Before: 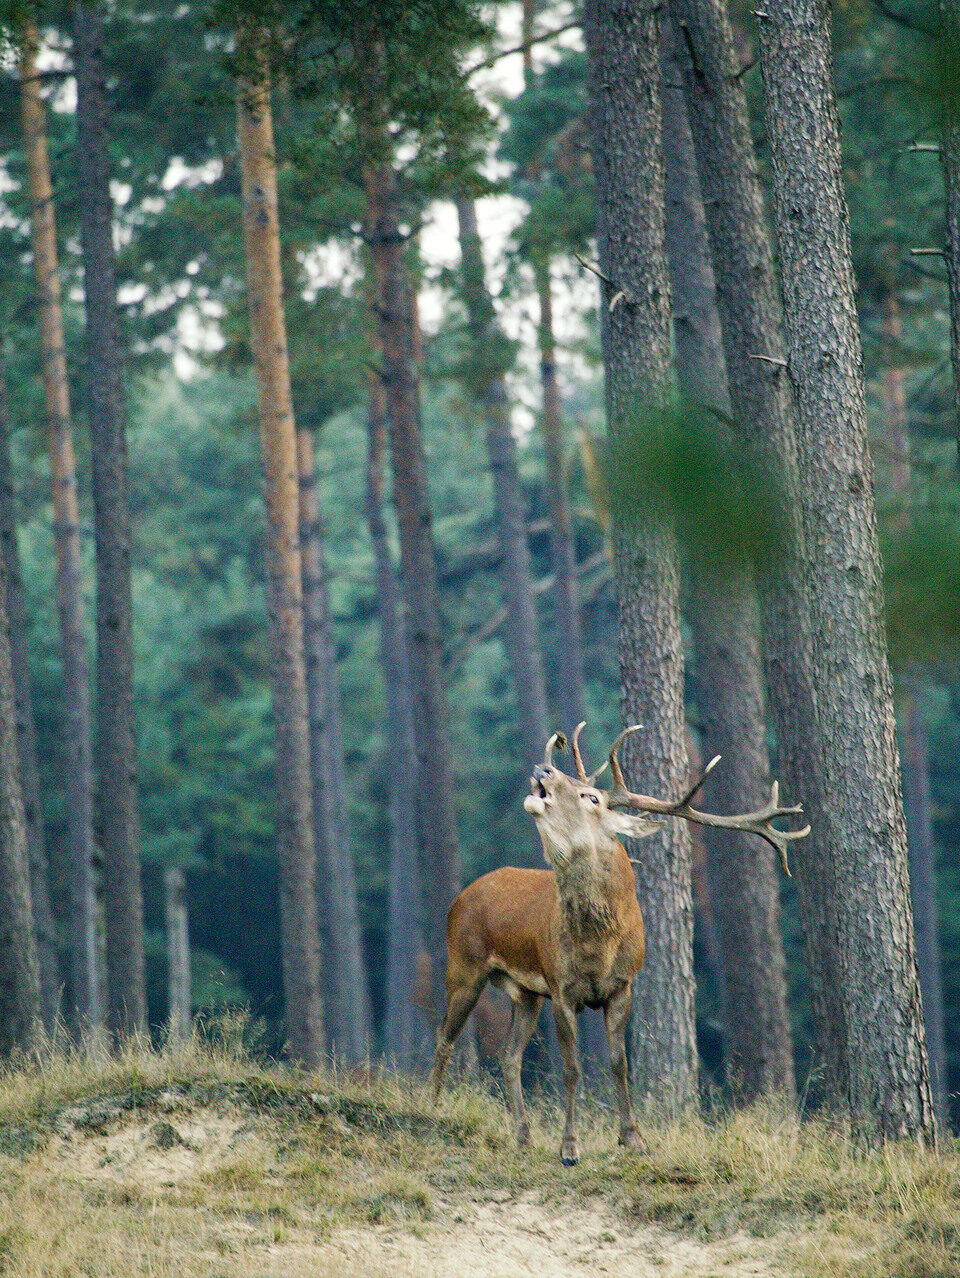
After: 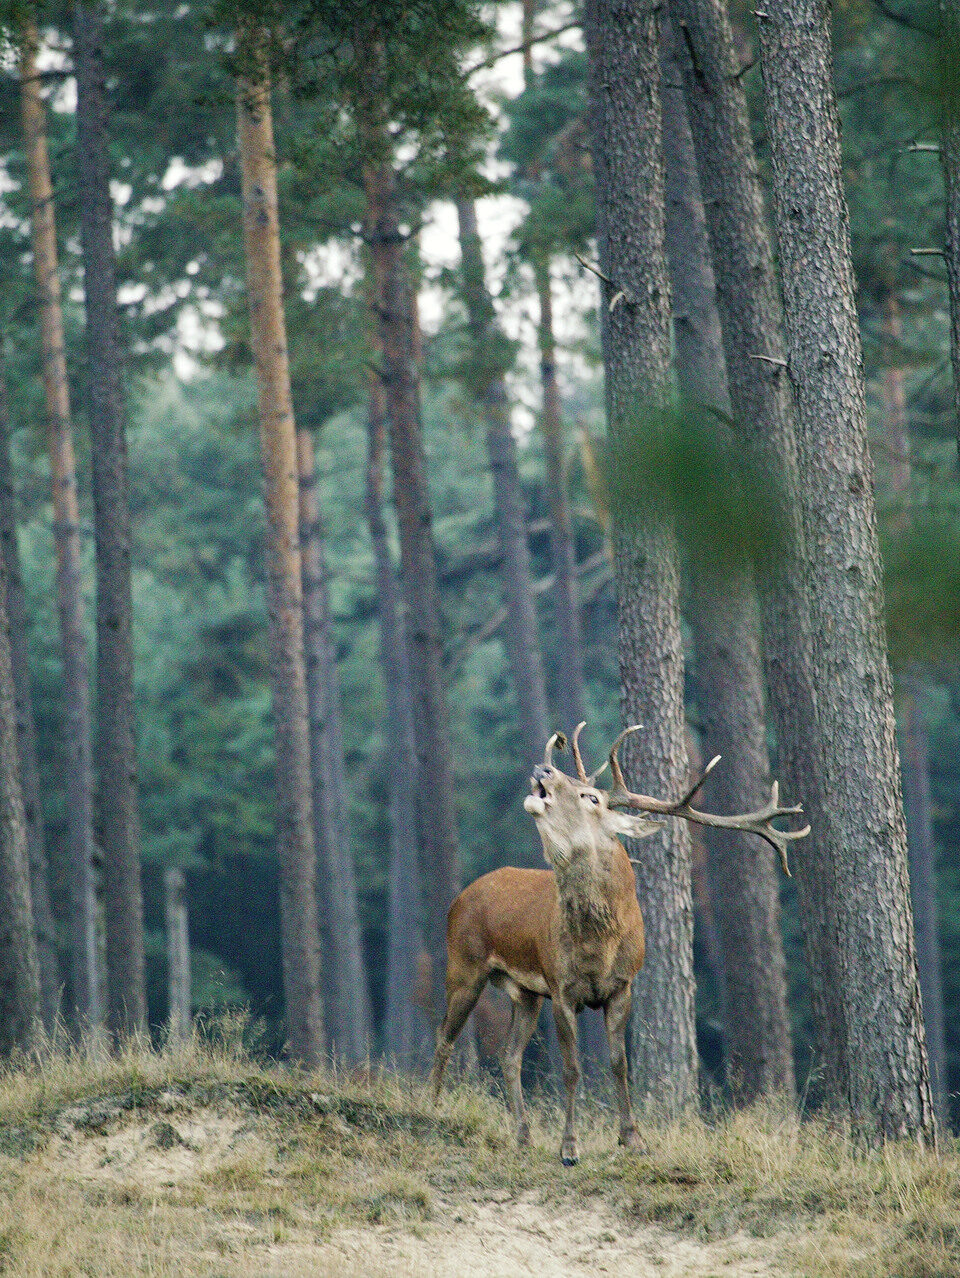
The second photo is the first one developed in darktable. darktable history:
contrast brightness saturation: saturation -0.17
shadows and highlights: shadows 25, highlights -26.04
